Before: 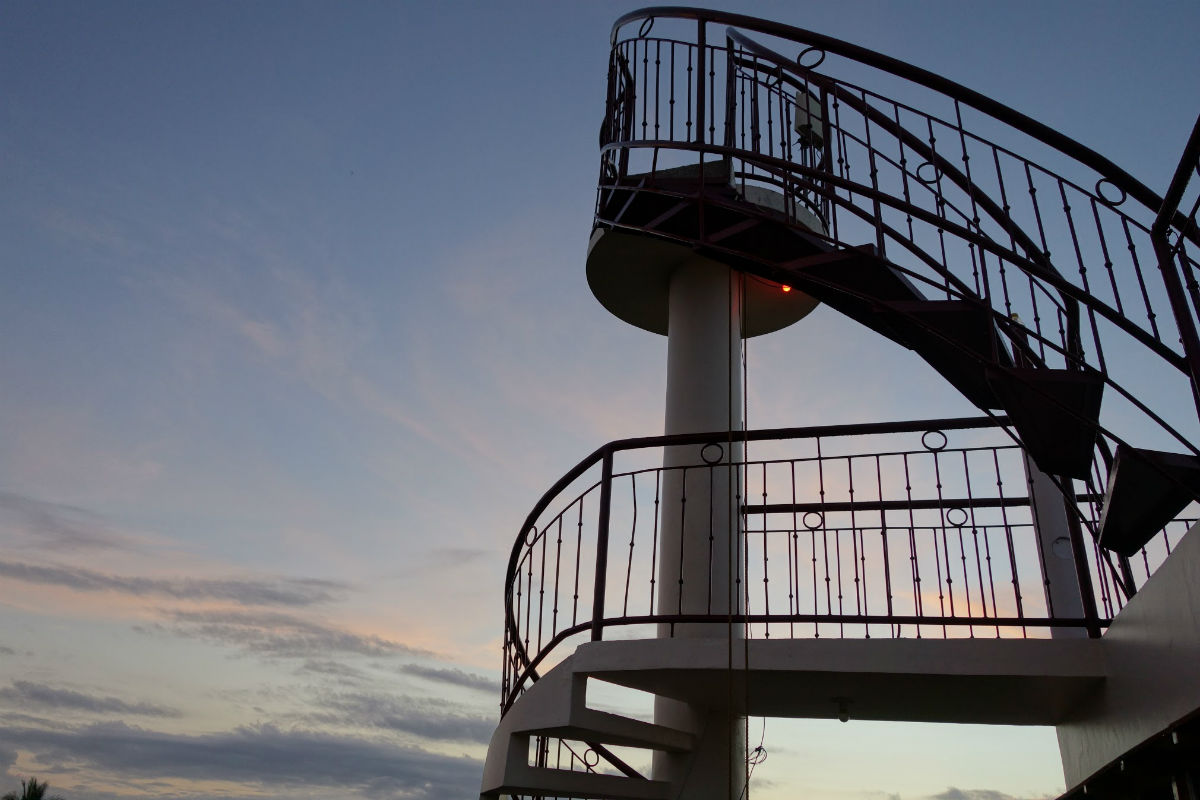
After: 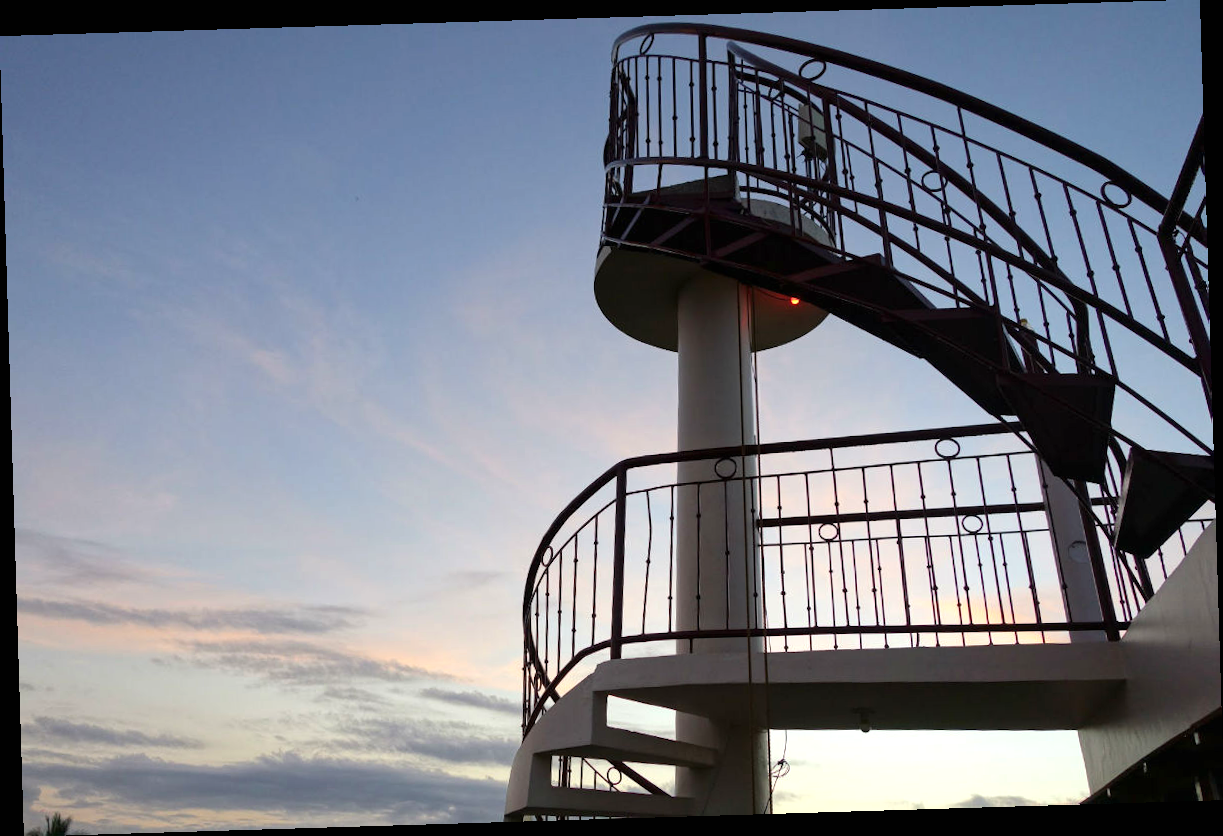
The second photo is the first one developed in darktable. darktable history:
rotate and perspective: rotation -1.75°, automatic cropping off
exposure: black level correction 0, exposure 0.7 EV, compensate exposure bias true, compensate highlight preservation false
